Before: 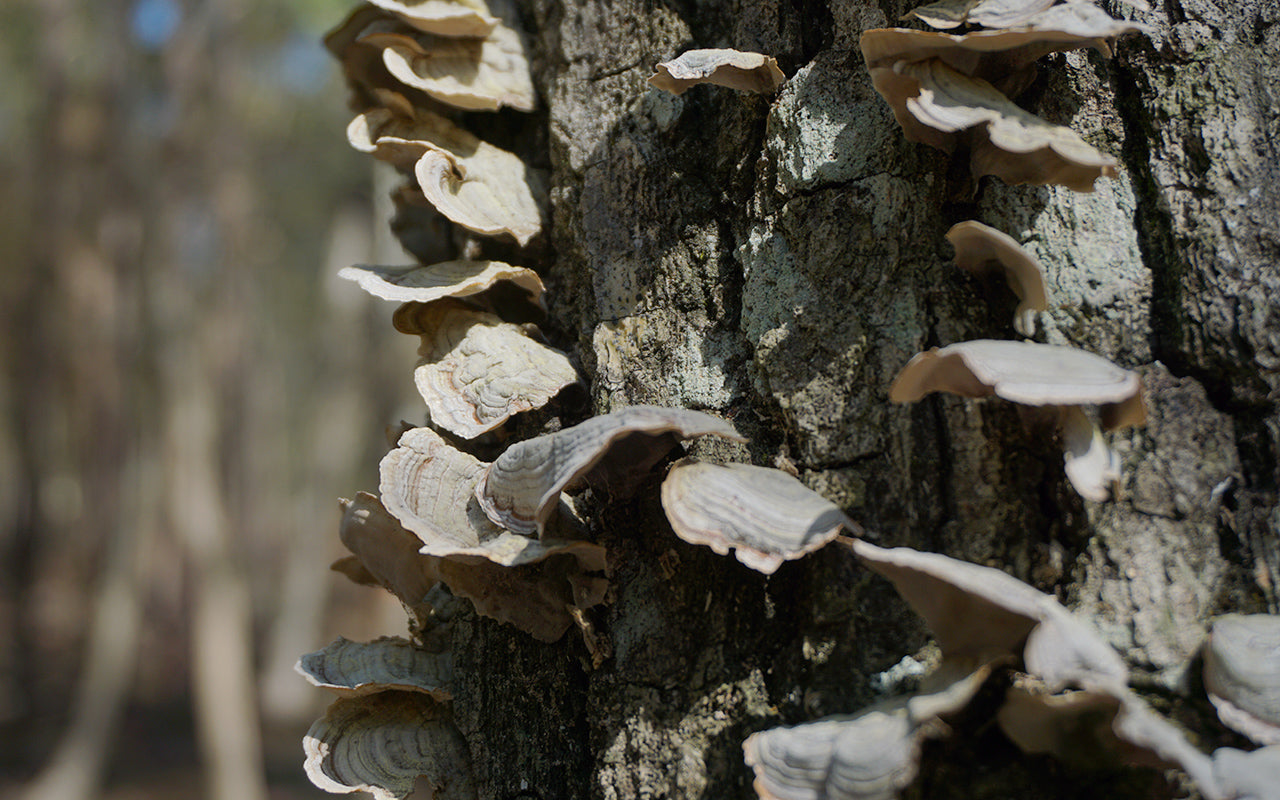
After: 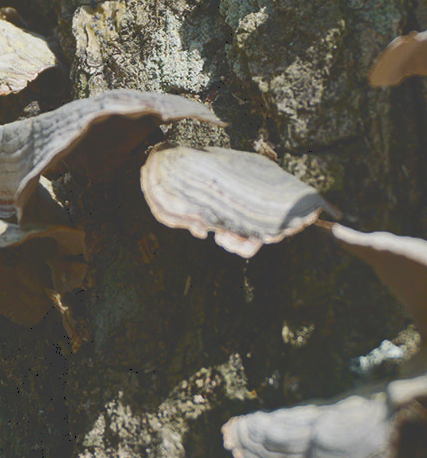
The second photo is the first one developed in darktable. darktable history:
crop: left 40.735%, top 39.571%, right 25.857%, bottom 3.066%
tone curve: curves: ch0 [(0, 0) (0.003, 0.224) (0.011, 0.229) (0.025, 0.234) (0.044, 0.242) (0.069, 0.249) (0.1, 0.256) (0.136, 0.265) (0.177, 0.285) (0.224, 0.304) (0.277, 0.337) (0.335, 0.385) (0.399, 0.435) (0.468, 0.507) (0.543, 0.59) (0.623, 0.674) (0.709, 0.763) (0.801, 0.852) (0.898, 0.931) (1, 1)], color space Lab, independent channels, preserve colors none
